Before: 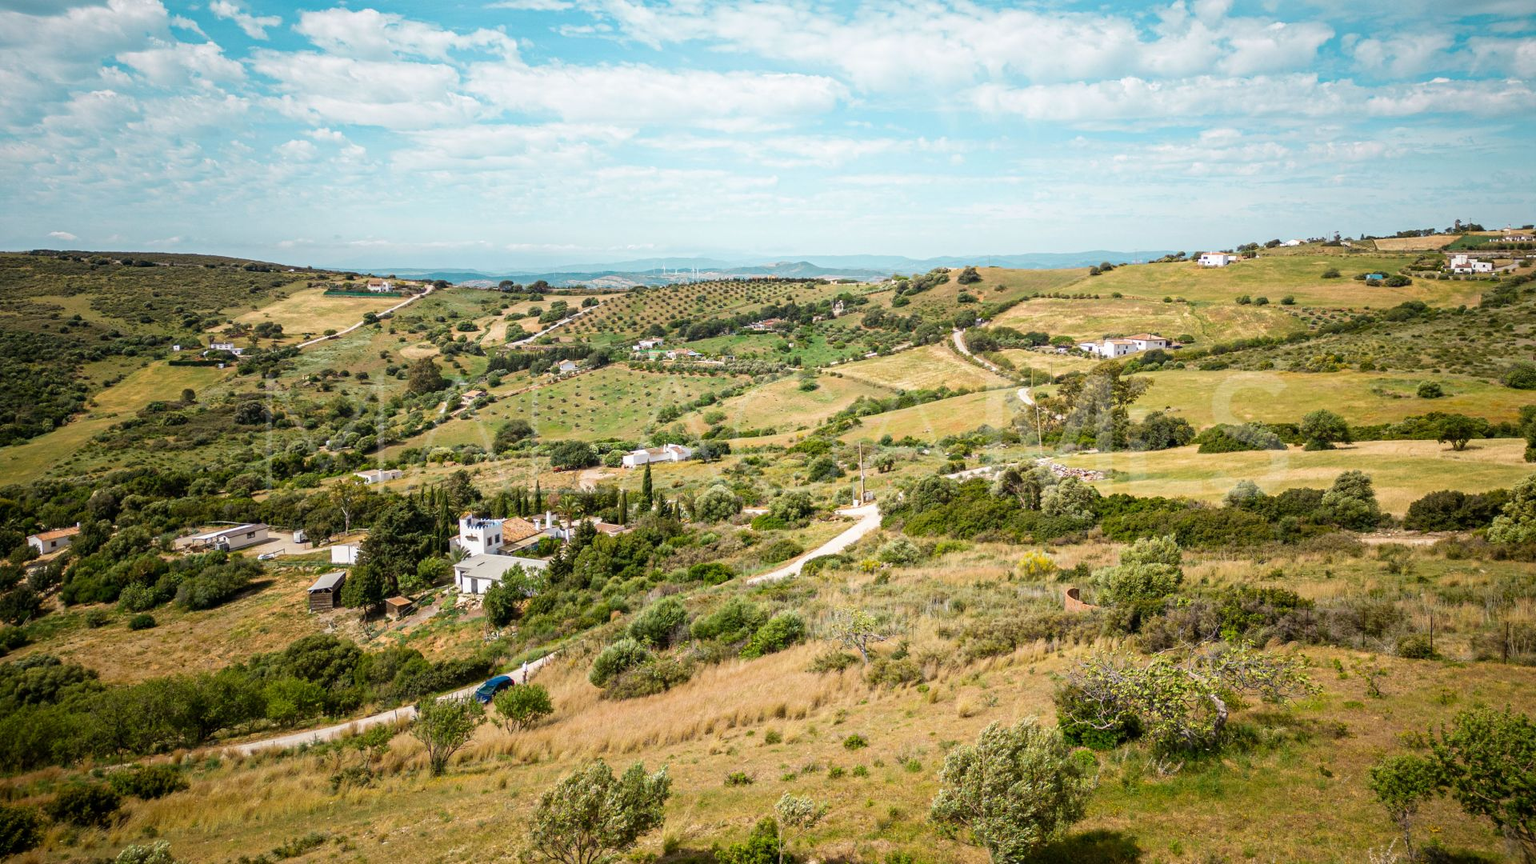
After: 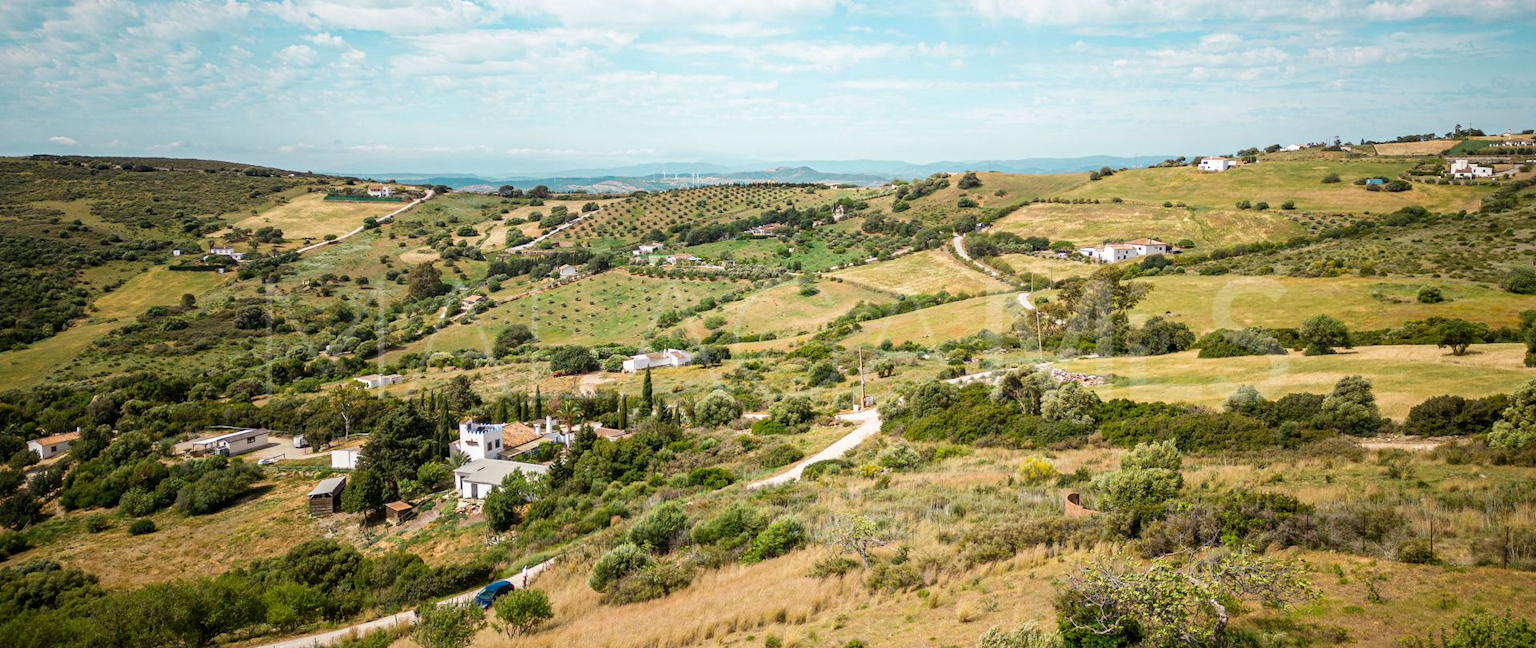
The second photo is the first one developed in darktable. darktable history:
crop: top 11.025%, bottom 13.937%
